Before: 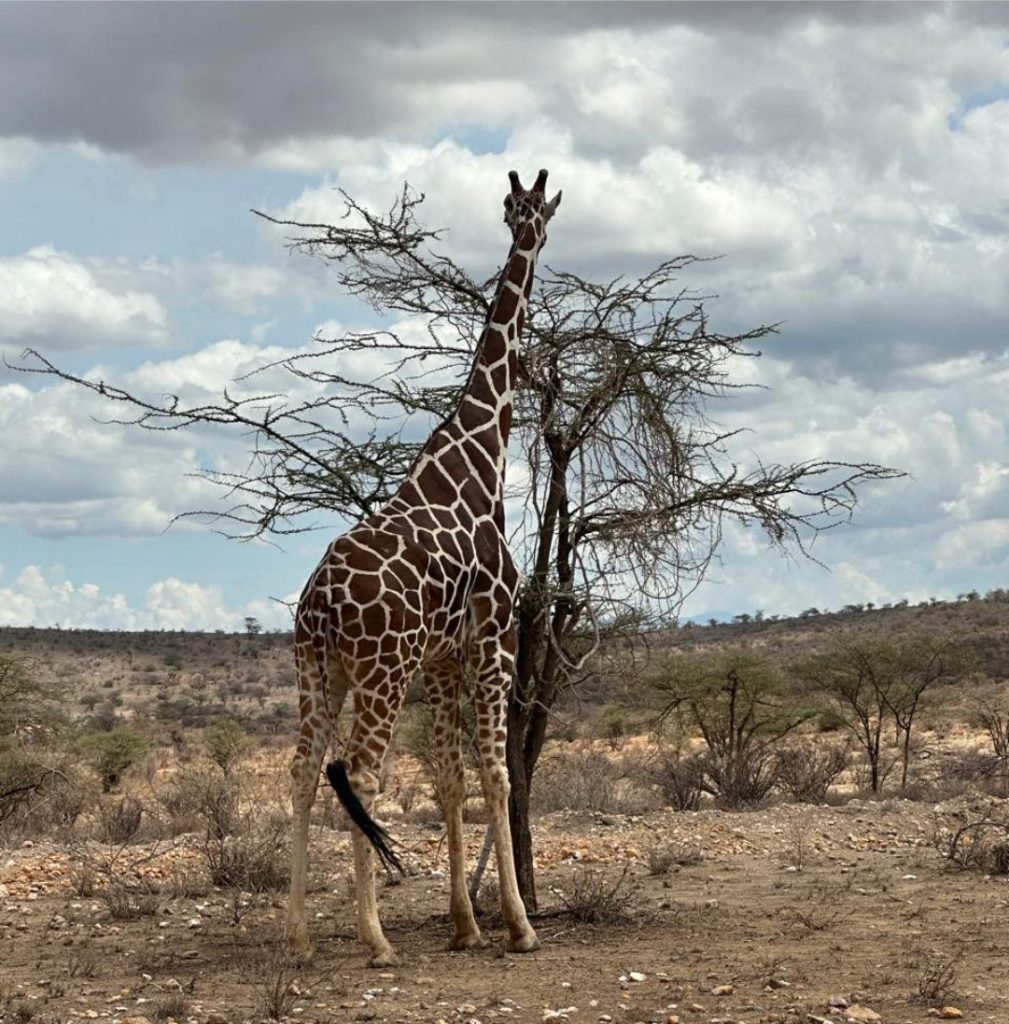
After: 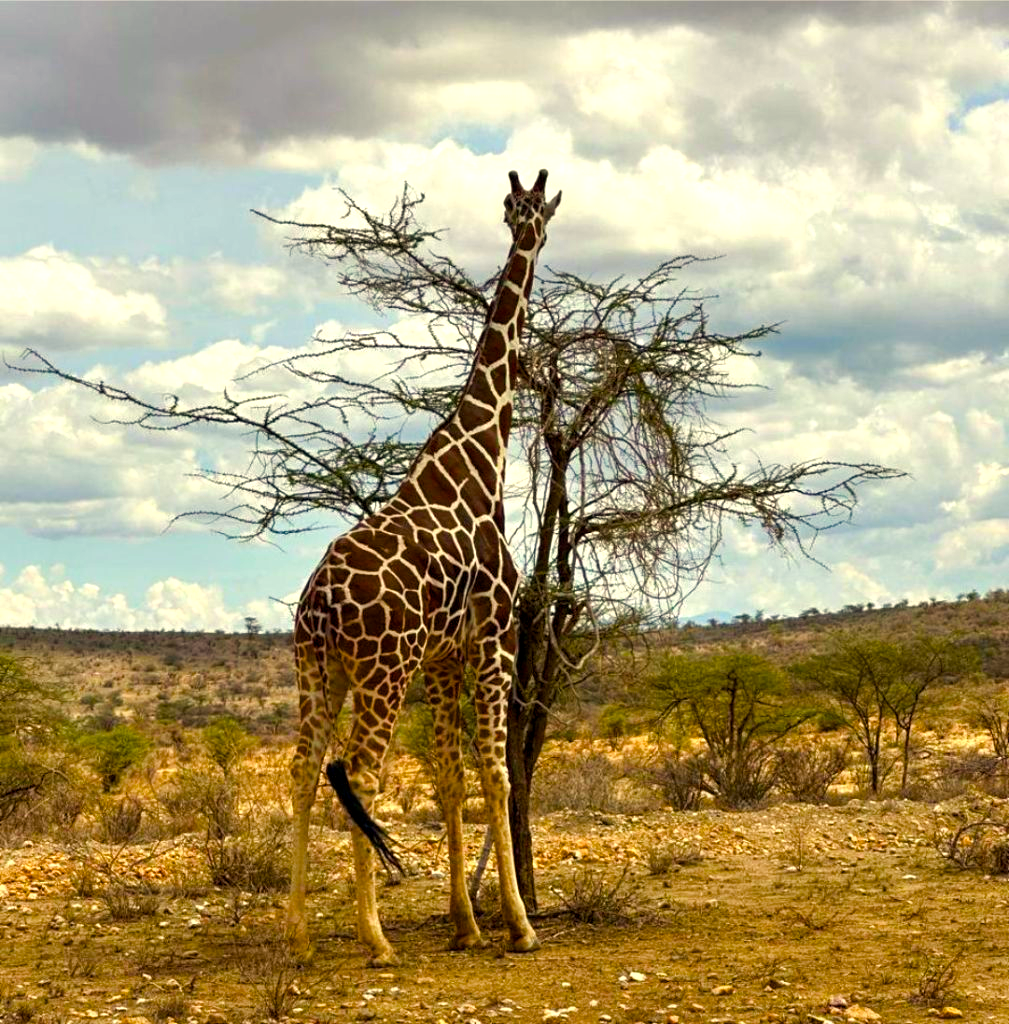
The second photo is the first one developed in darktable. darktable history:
local contrast: highlights 100%, shadows 100%, detail 120%, midtone range 0.2
color correction: highlights a* 1.39, highlights b* 17.83
color balance rgb: linear chroma grading › shadows 10%, linear chroma grading › highlights 10%, linear chroma grading › global chroma 15%, linear chroma grading › mid-tones 15%, perceptual saturation grading › global saturation 40%, perceptual saturation grading › highlights -25%, perceptual saturation grading › mid-tones 35%, perceptual saturation grading › shadows 35%, perceptual brilliance grading › global brilliance 11.29%, global vibrance 11.29%
